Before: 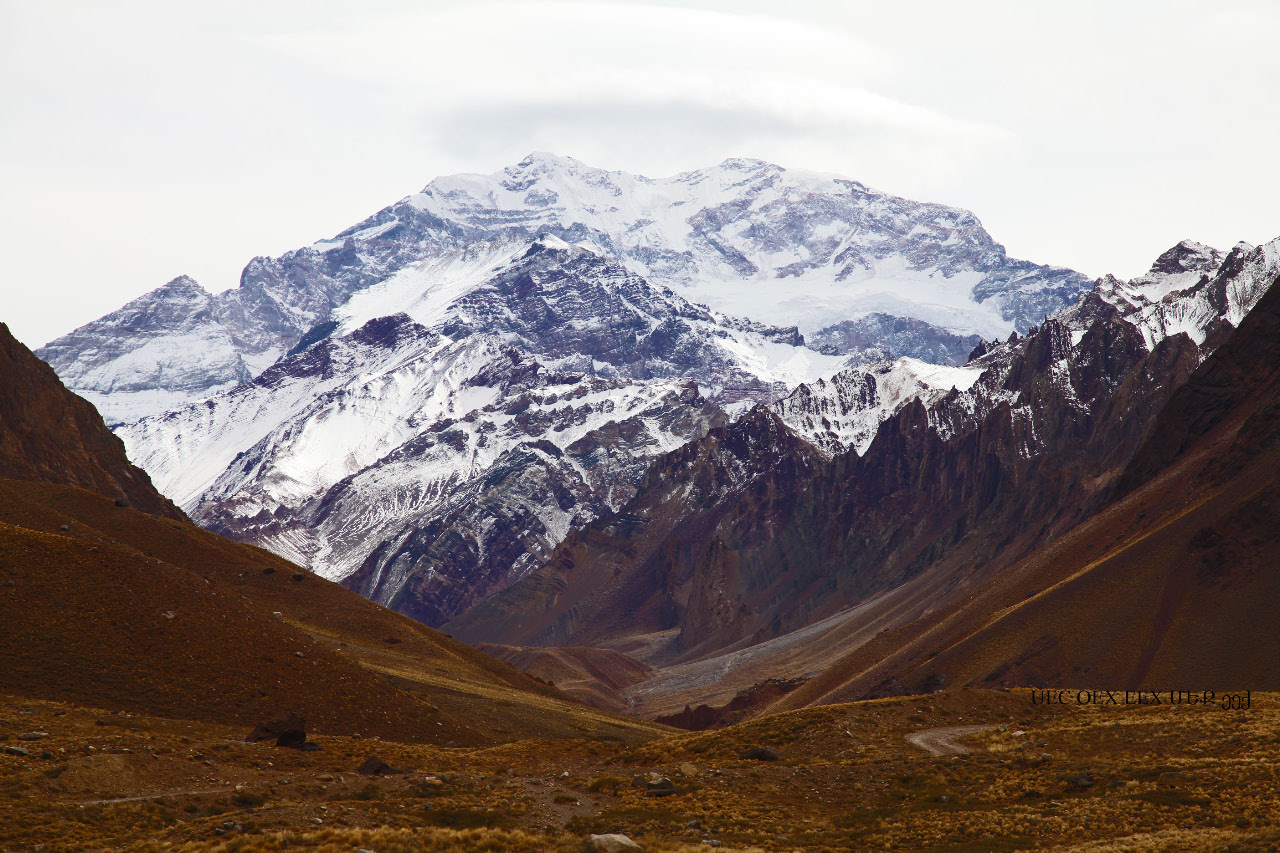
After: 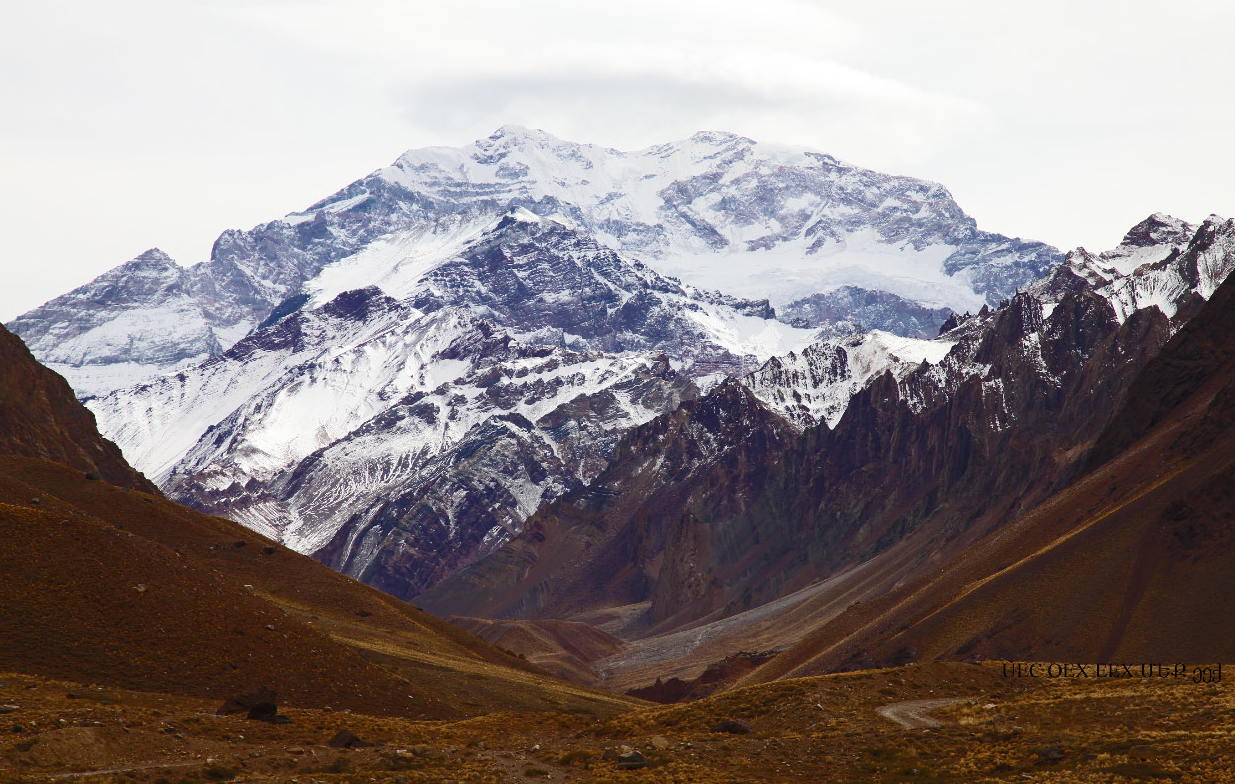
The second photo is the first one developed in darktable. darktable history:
crop: left 2.338%, top 3.239%, right 1.142%, bottom 4.837%
